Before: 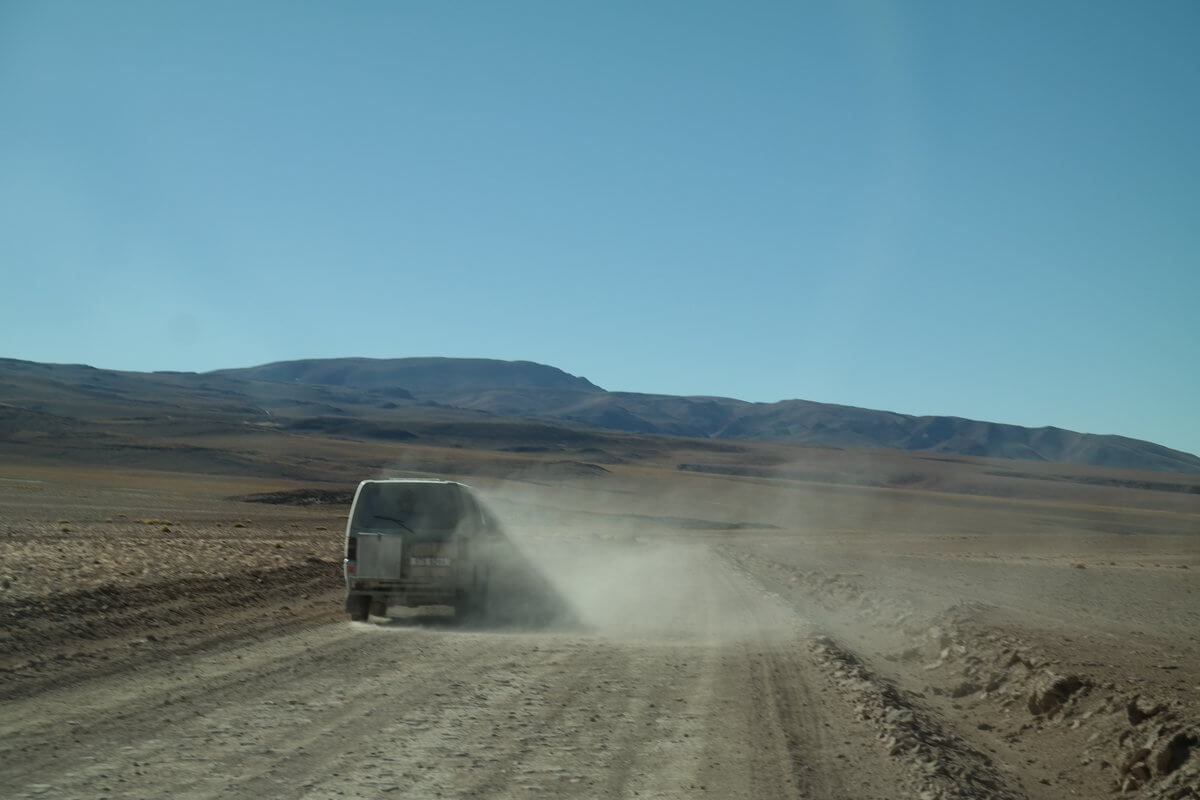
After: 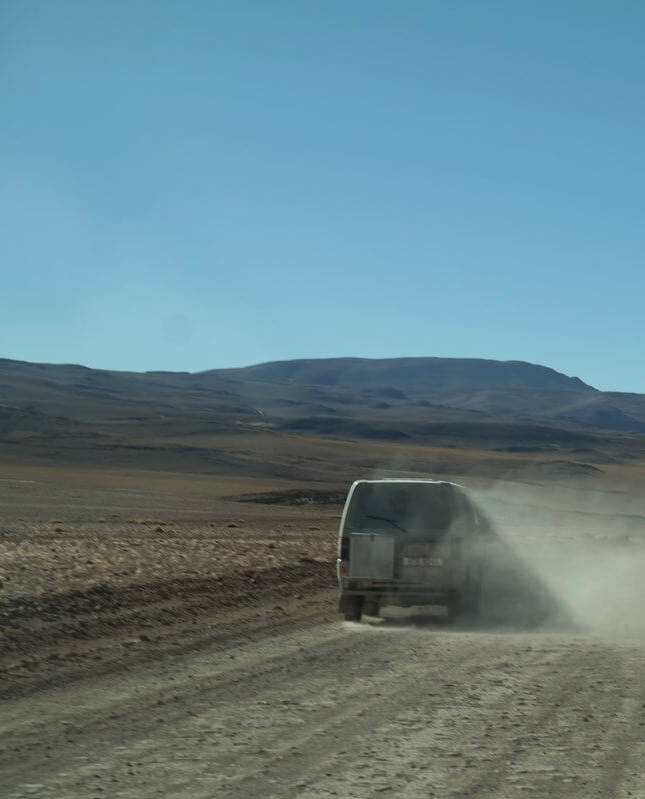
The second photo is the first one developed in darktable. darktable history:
crop: left 0.587%, right 45.588%, bottom 0.086%
tone curve: curves: ch0 [(0, 0) (0.003, 0.003) (0.011, 0.015) (0.025, 0.031) (0.044, 0.056) (0.069, 0.083) (0.1, 0.113) (0.136, 0.145) (0.177, 0.184) (0.224, 0.225) (0.277, 0.275) (0.335, 0.327) (0.399, 0.385) (0.468, 0.447) (0.543, 0.528) (0.623, 0.611) (0.709, 0.703) (0.801, 0.802) (0.898, 0.902) (1, 1)], preserve colors none
